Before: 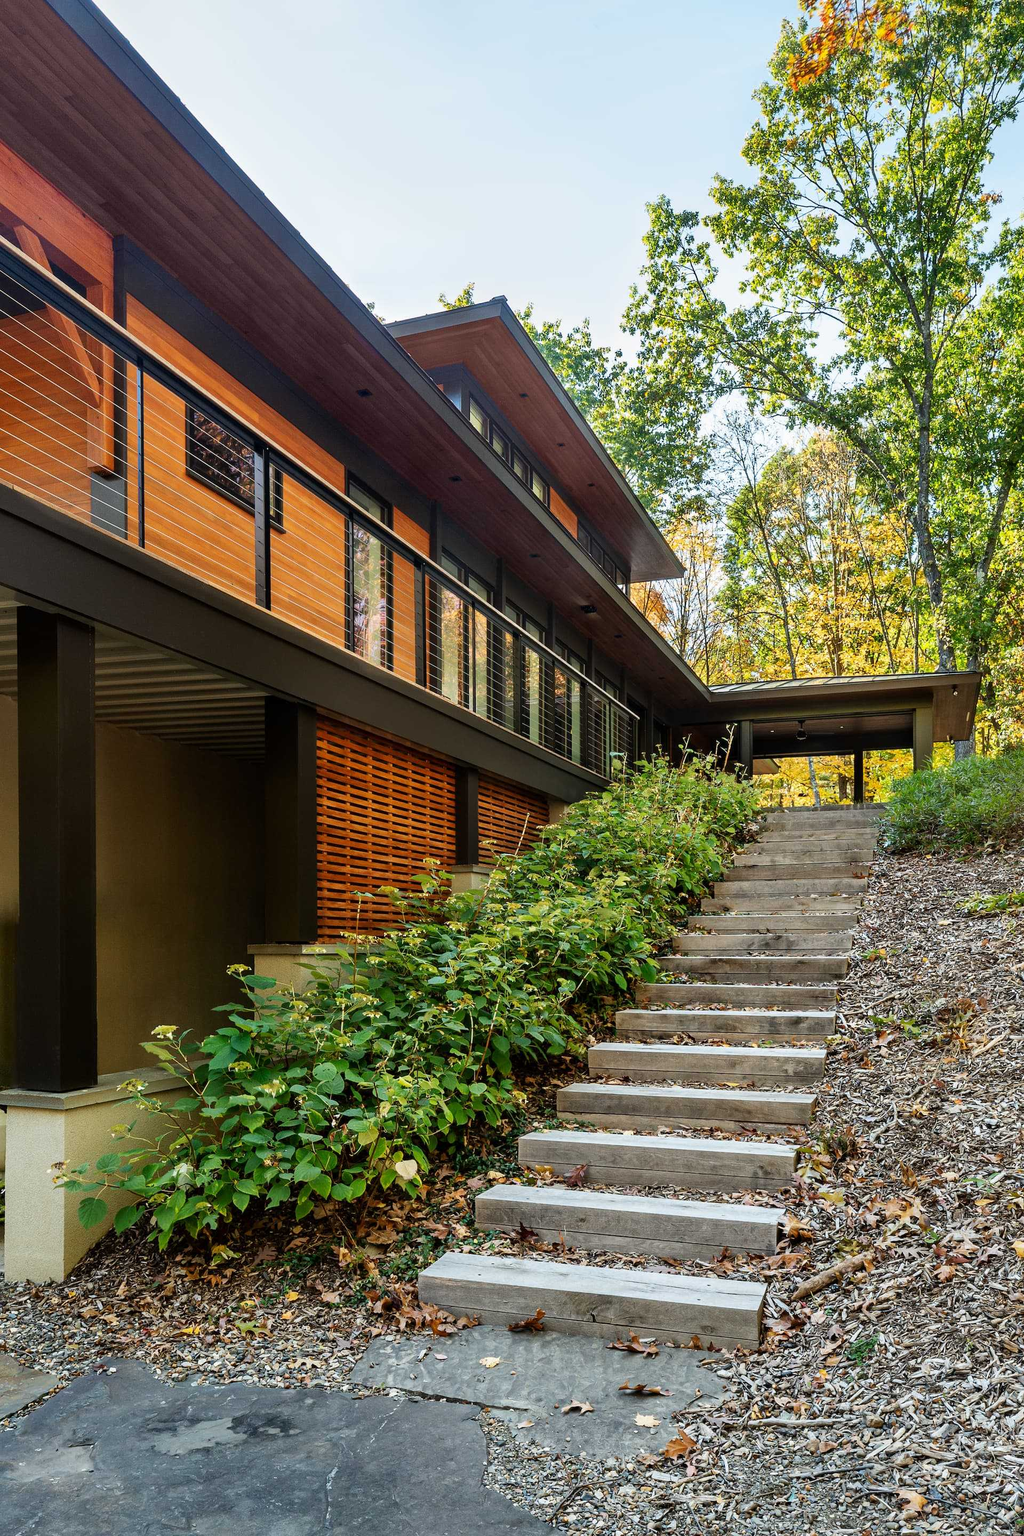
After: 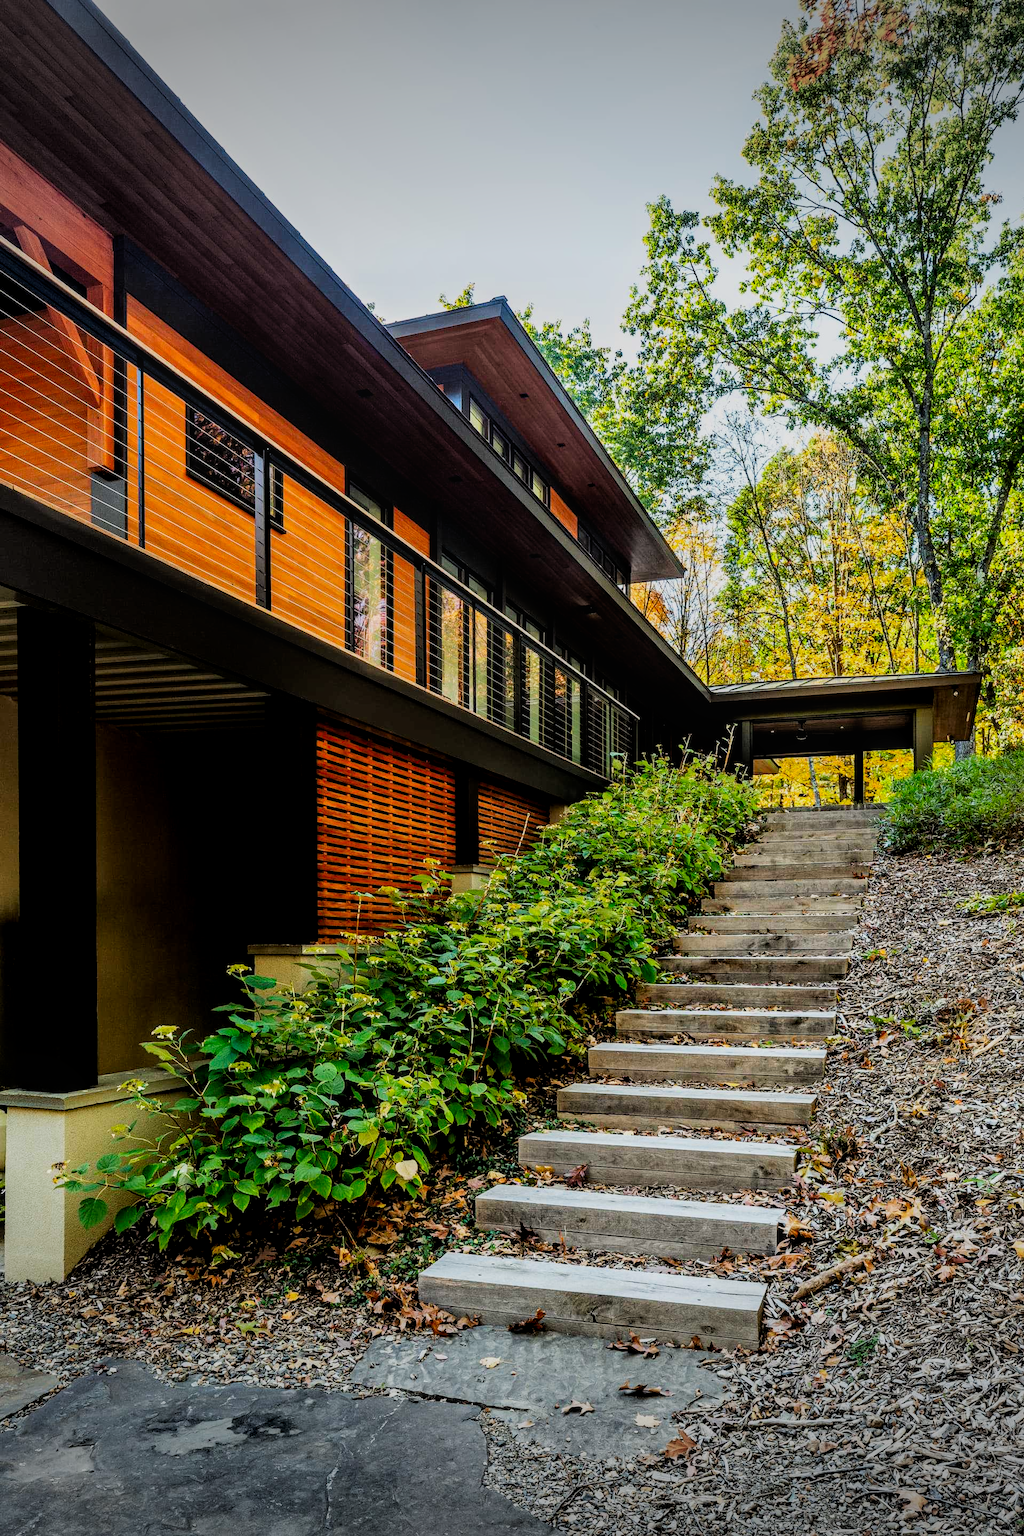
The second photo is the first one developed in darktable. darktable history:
vignetting: fall-off start 99.23%, width/height ratio 1.323
contrast brightness saturation: brightness -0.022, saturation 0.355
local contrast: on, module defaults
filmic rgb: black relative exposure -5.04 EV, white relative exposure 4 EV, hardness 2.89, contrast 1.299, highlights saturation mix -28.65%
